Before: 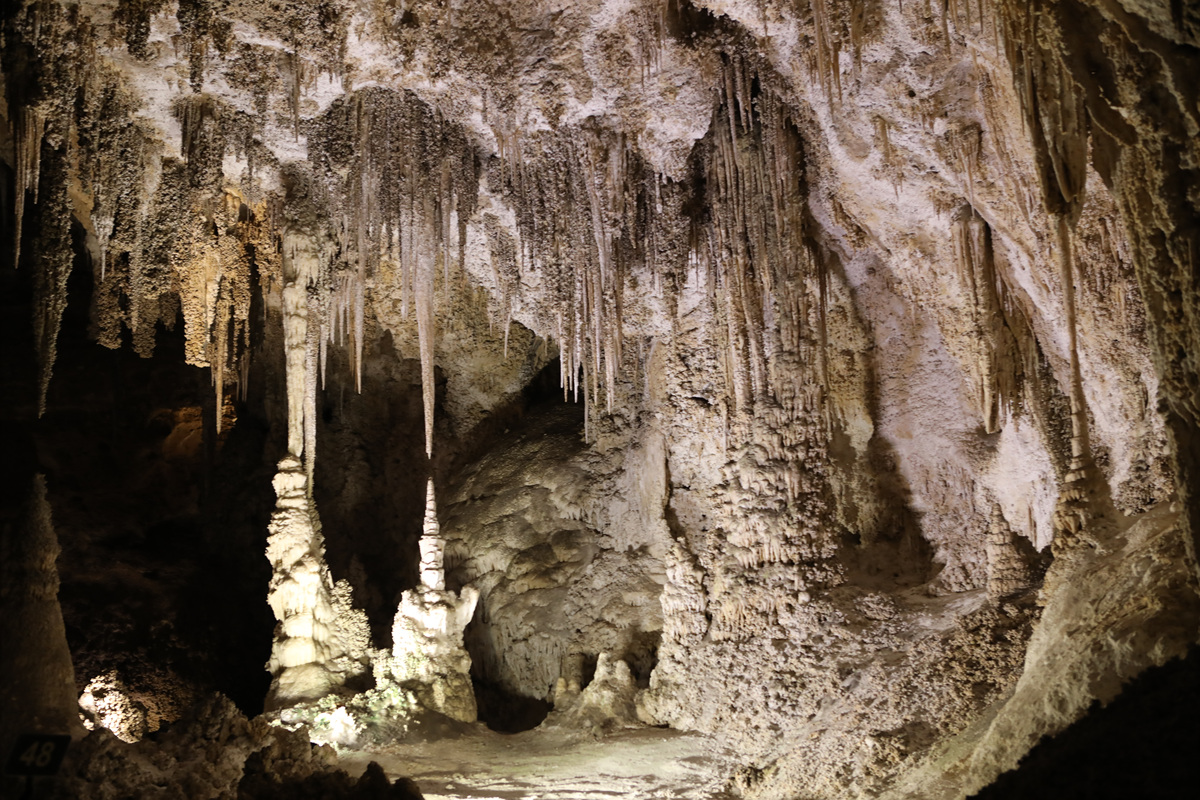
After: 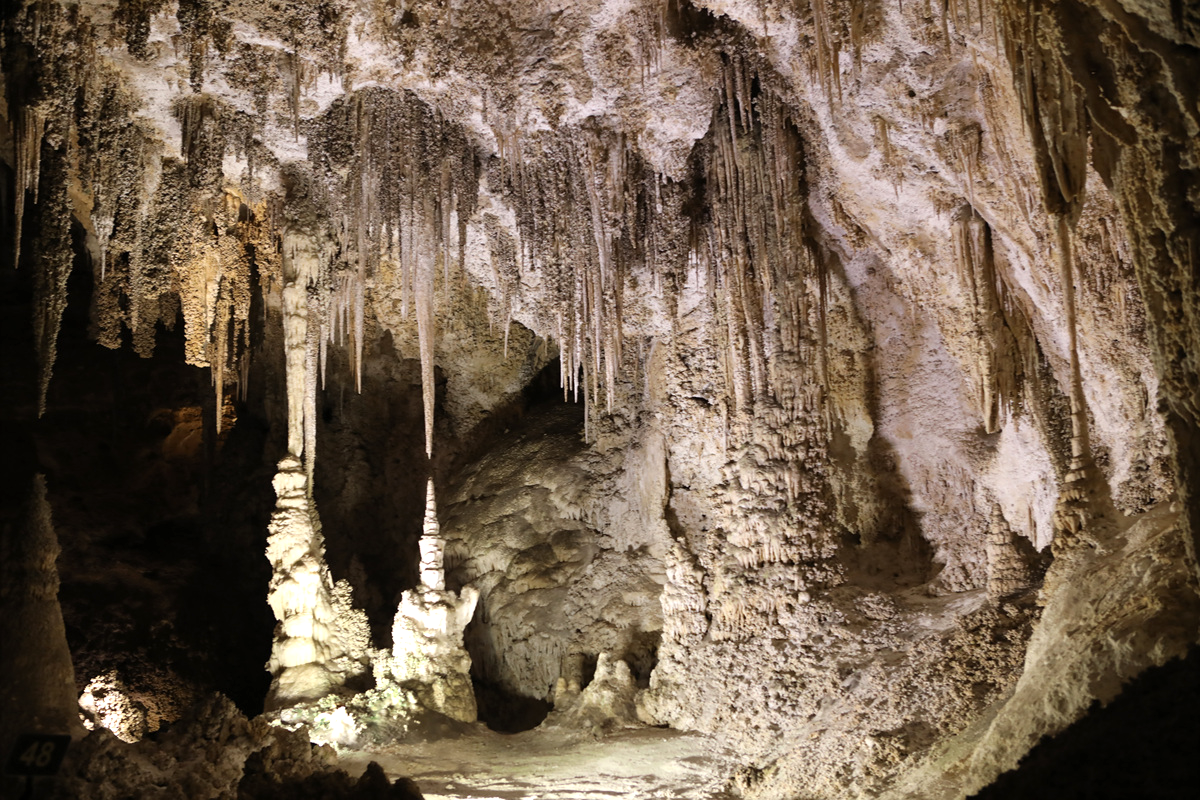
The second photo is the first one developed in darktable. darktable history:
exposure: exposure 0.191 EV, compensate highlight preservation false
